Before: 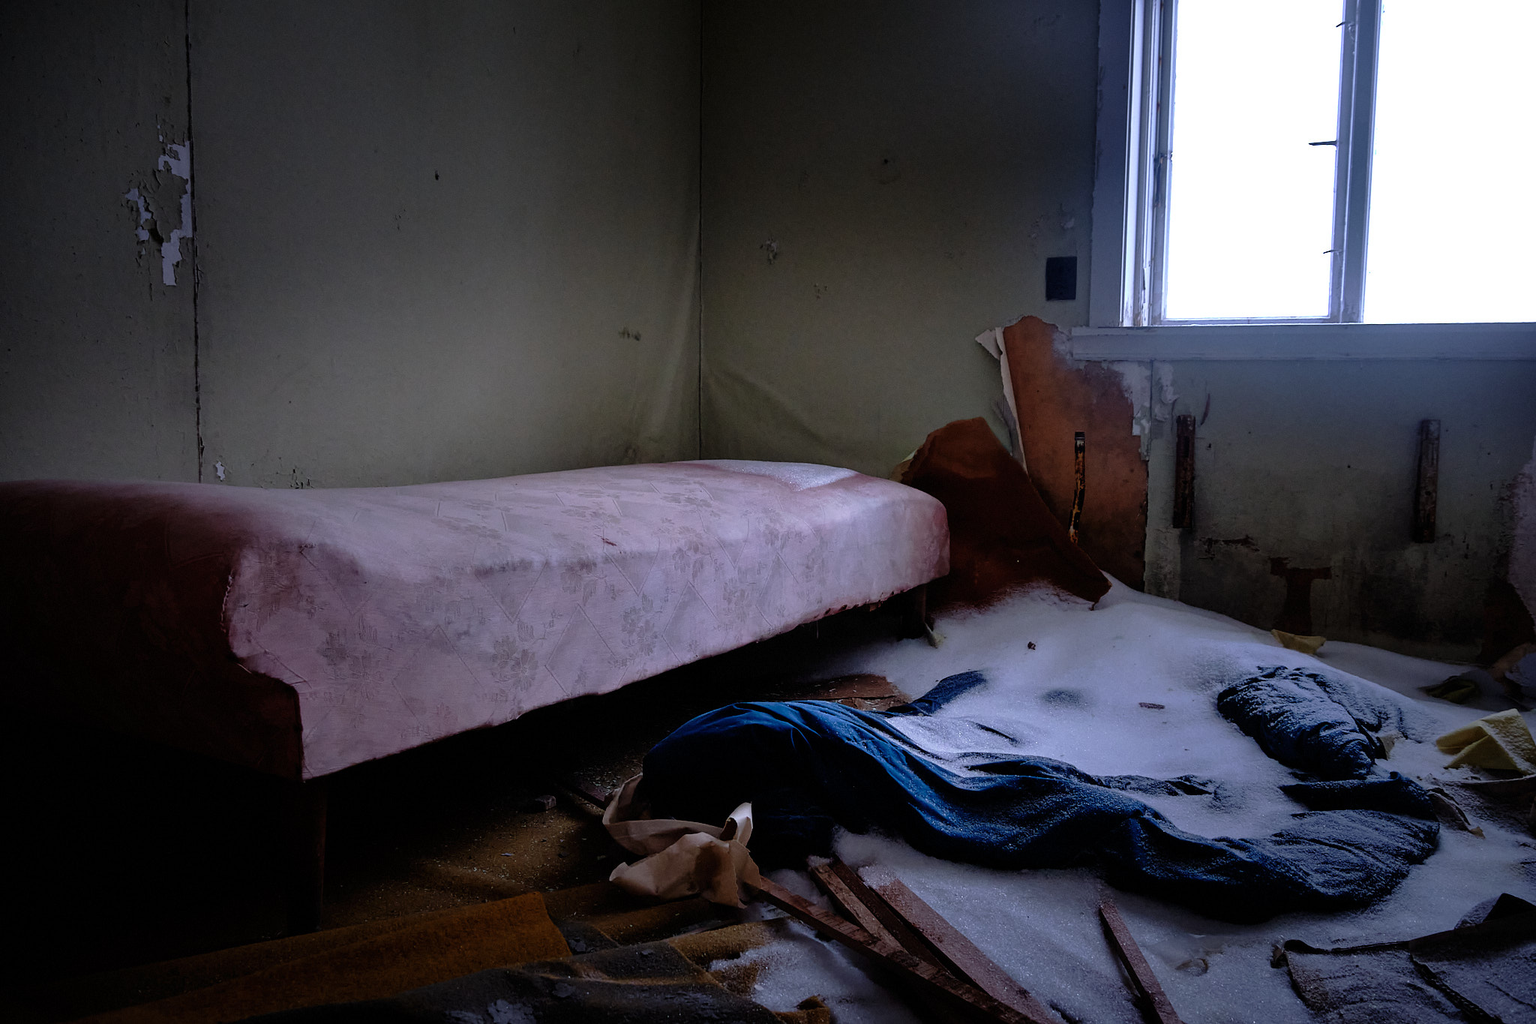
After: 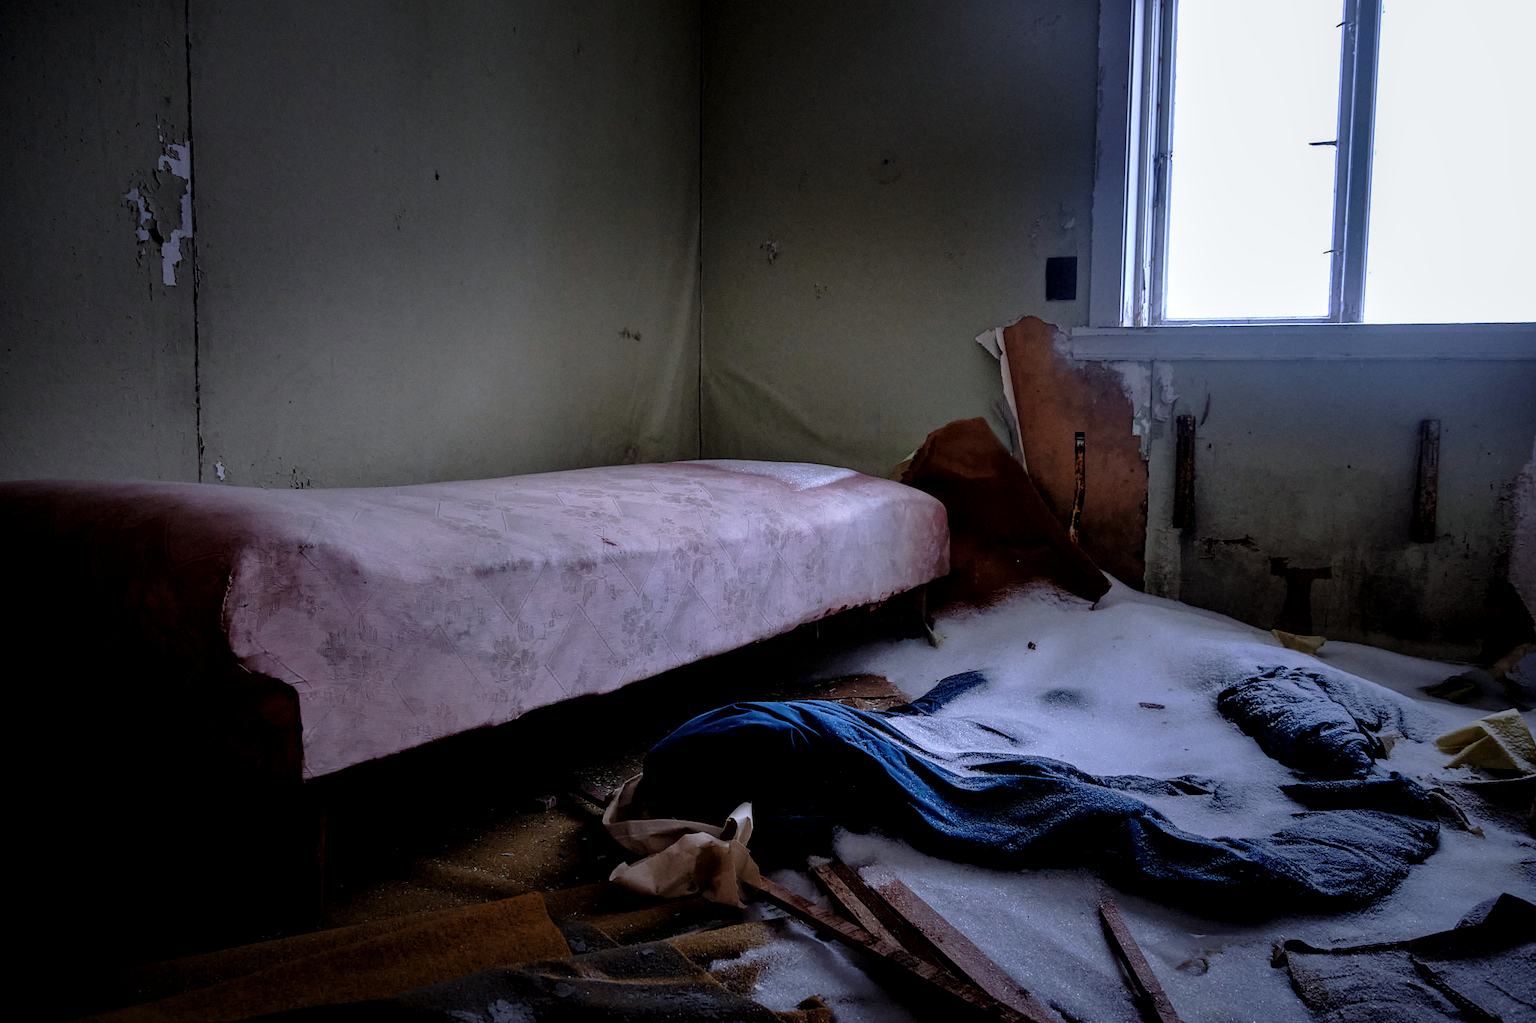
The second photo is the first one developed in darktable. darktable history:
local contrast: detail 130%
tone equalizer: on, module defaults
white balance: red 0.986, blue 1.01
